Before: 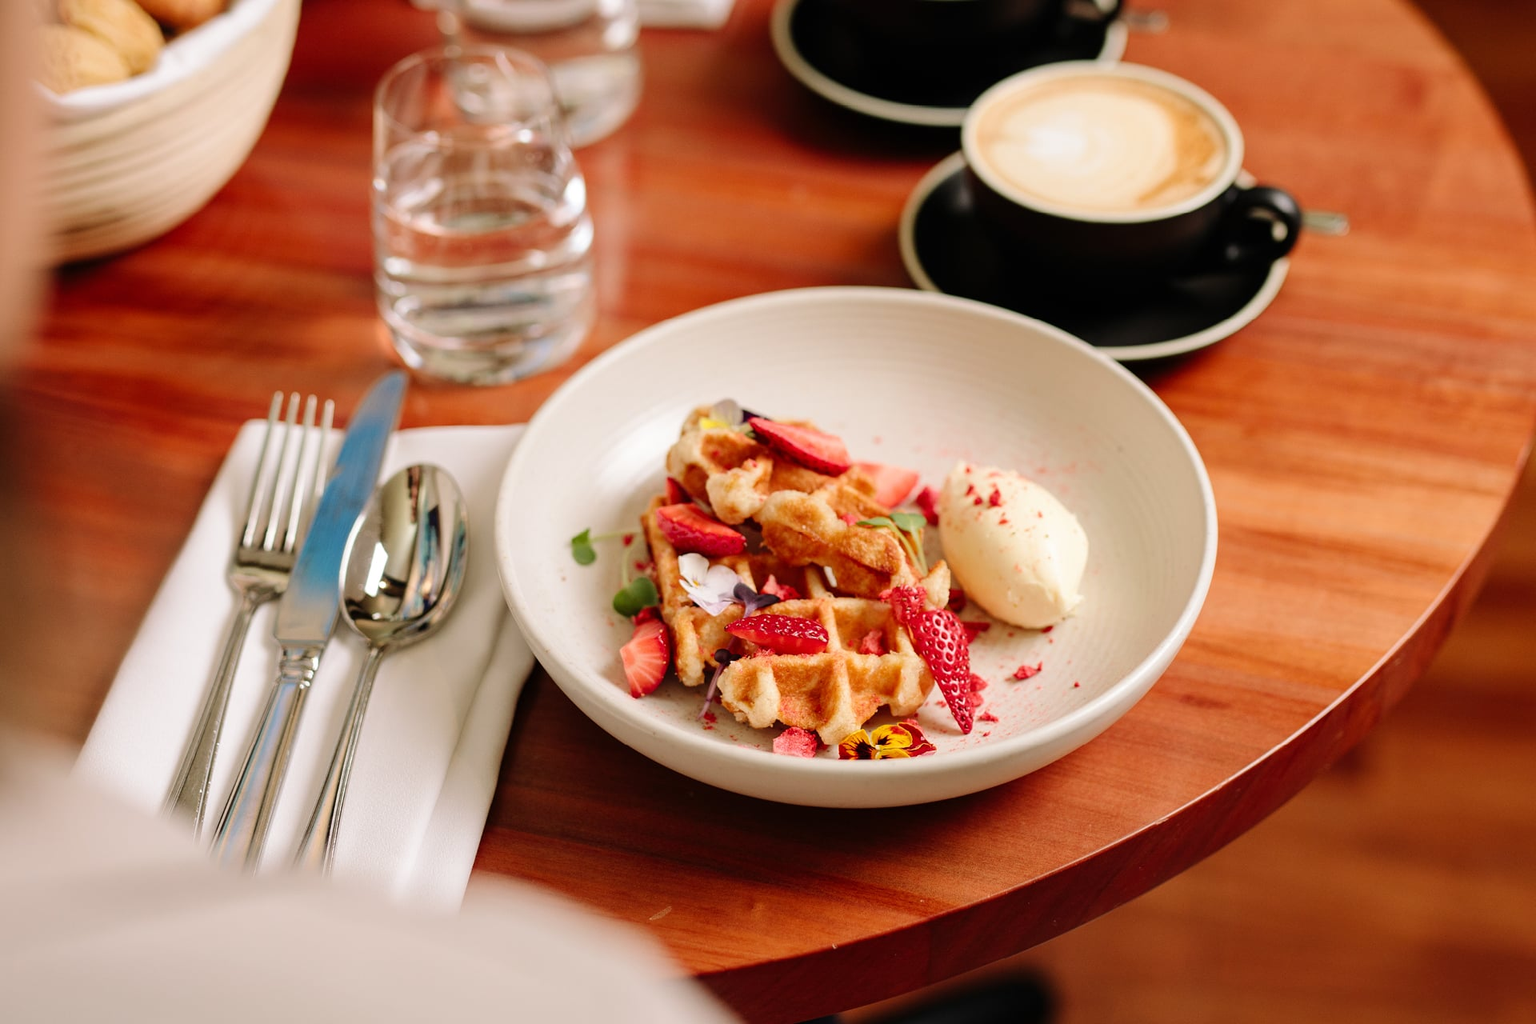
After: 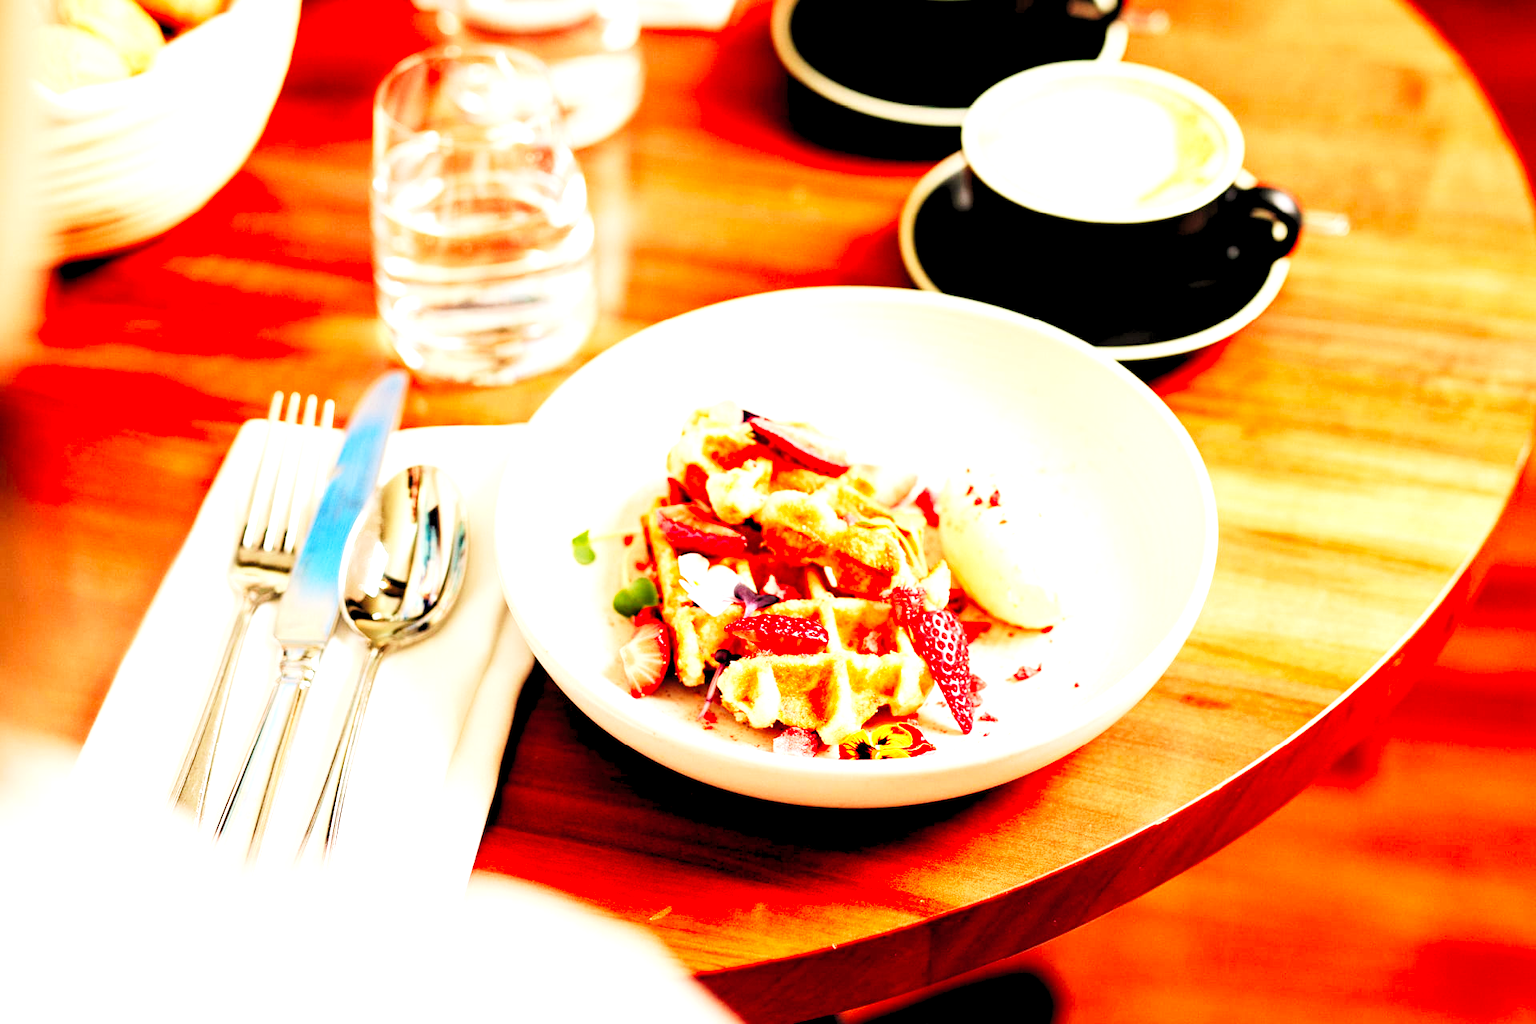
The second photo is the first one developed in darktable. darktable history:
levels: black 3.83%, white 90.64%, levels [0.044, 0.416, 0.908]
base curve: curves: ch0 [(0, 0) (0.007, 0.004) (0.027, 0.03) (0.046, 0.07) (0.207, 0.54) (0.442, 0.872) (0.673, 0.972) (1, 1)], preserve colors none
